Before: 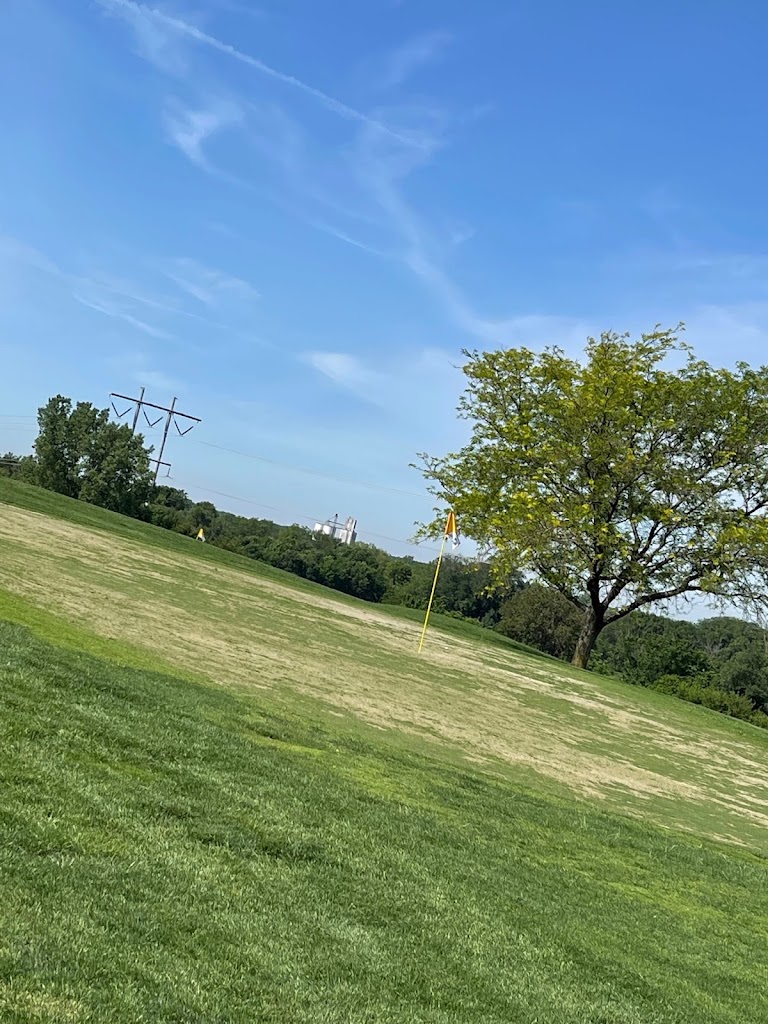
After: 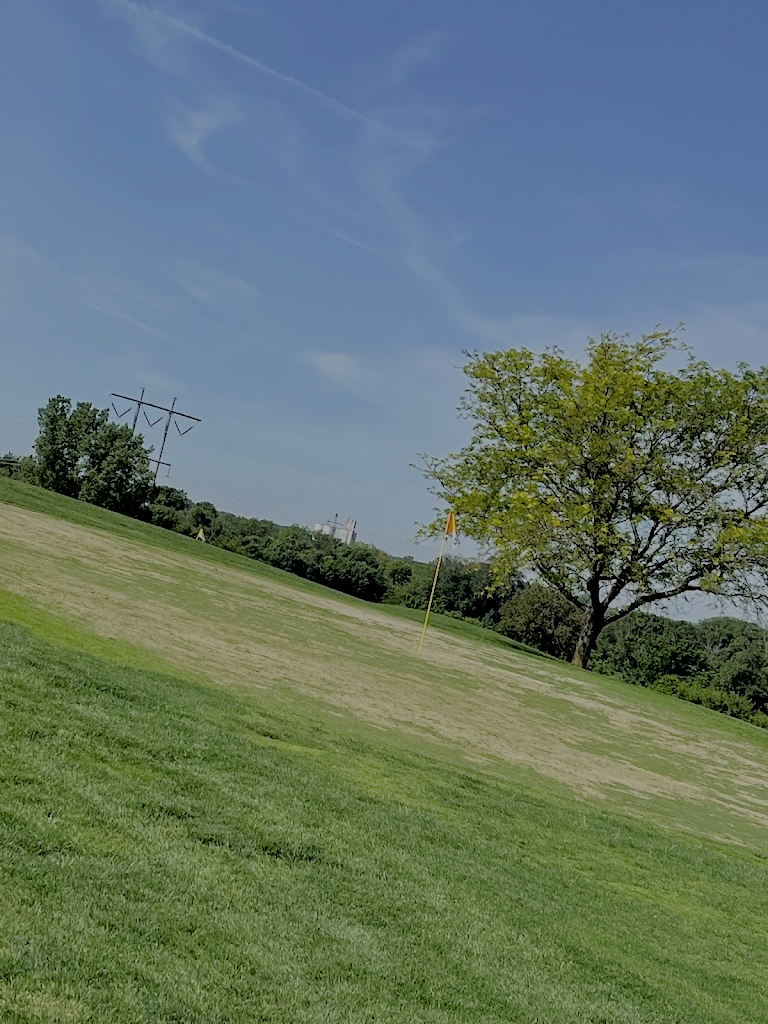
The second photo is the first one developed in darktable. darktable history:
filmic rgb: black relative exposure -4.42 EV, white relative exposure 6.58 EV, hardness 1.85, contrast 0.5
exposure: black level correction 0.006, exposure -0.226 EV, compensate highlight preservation false
